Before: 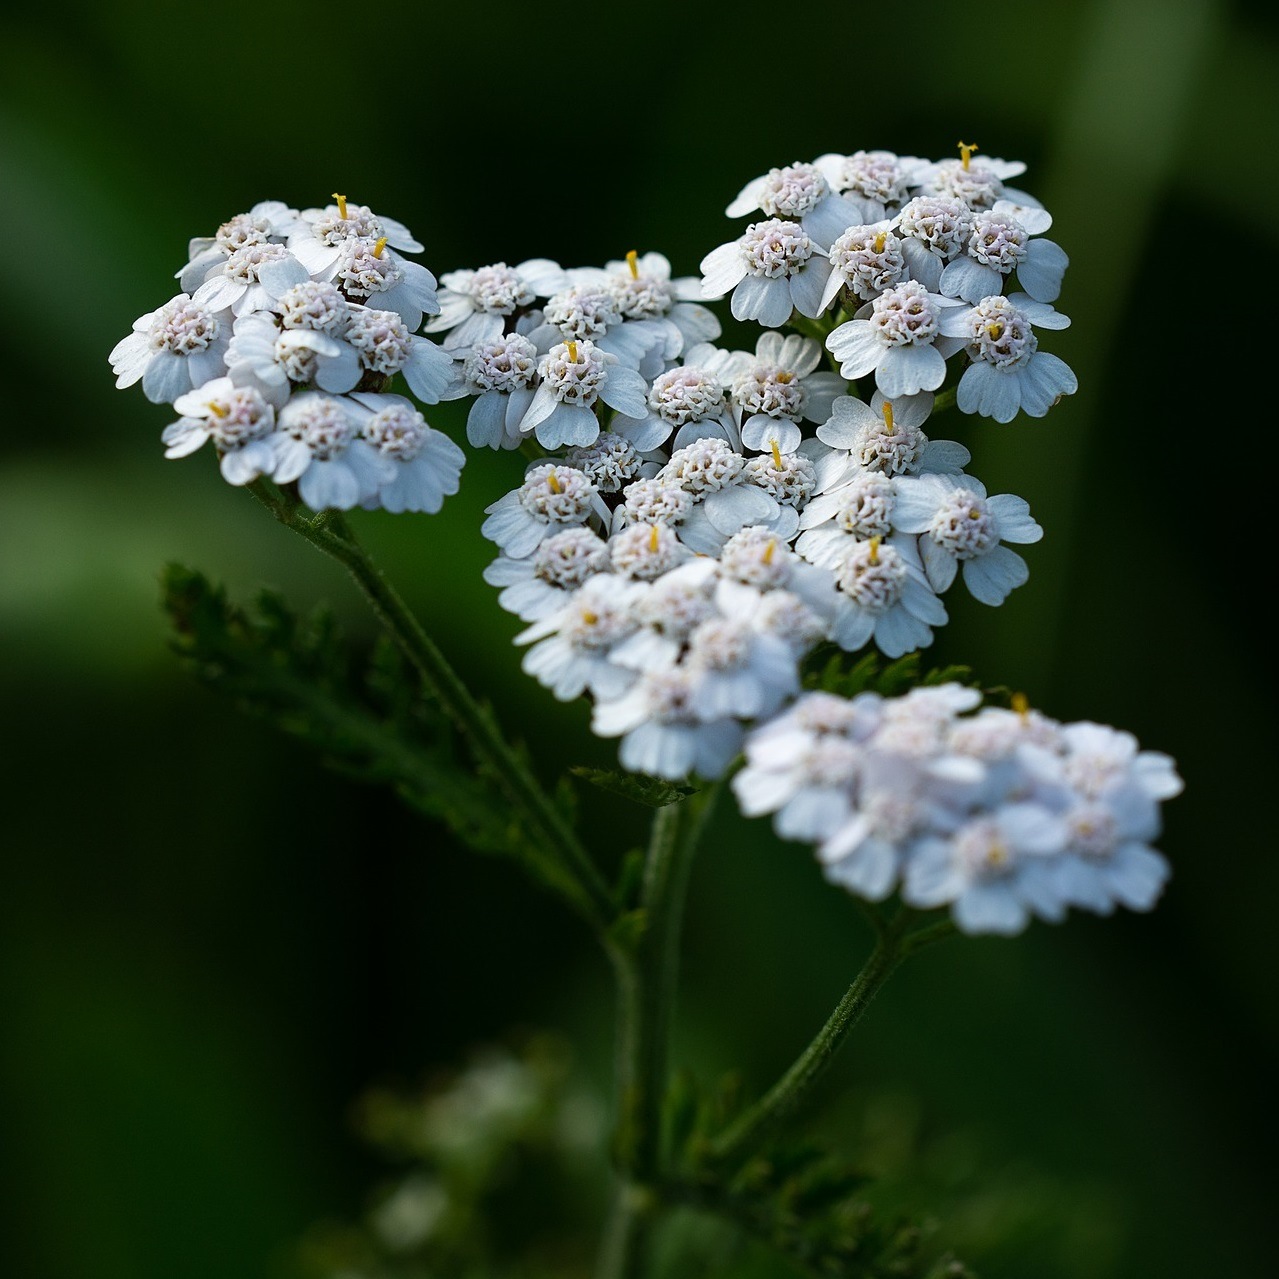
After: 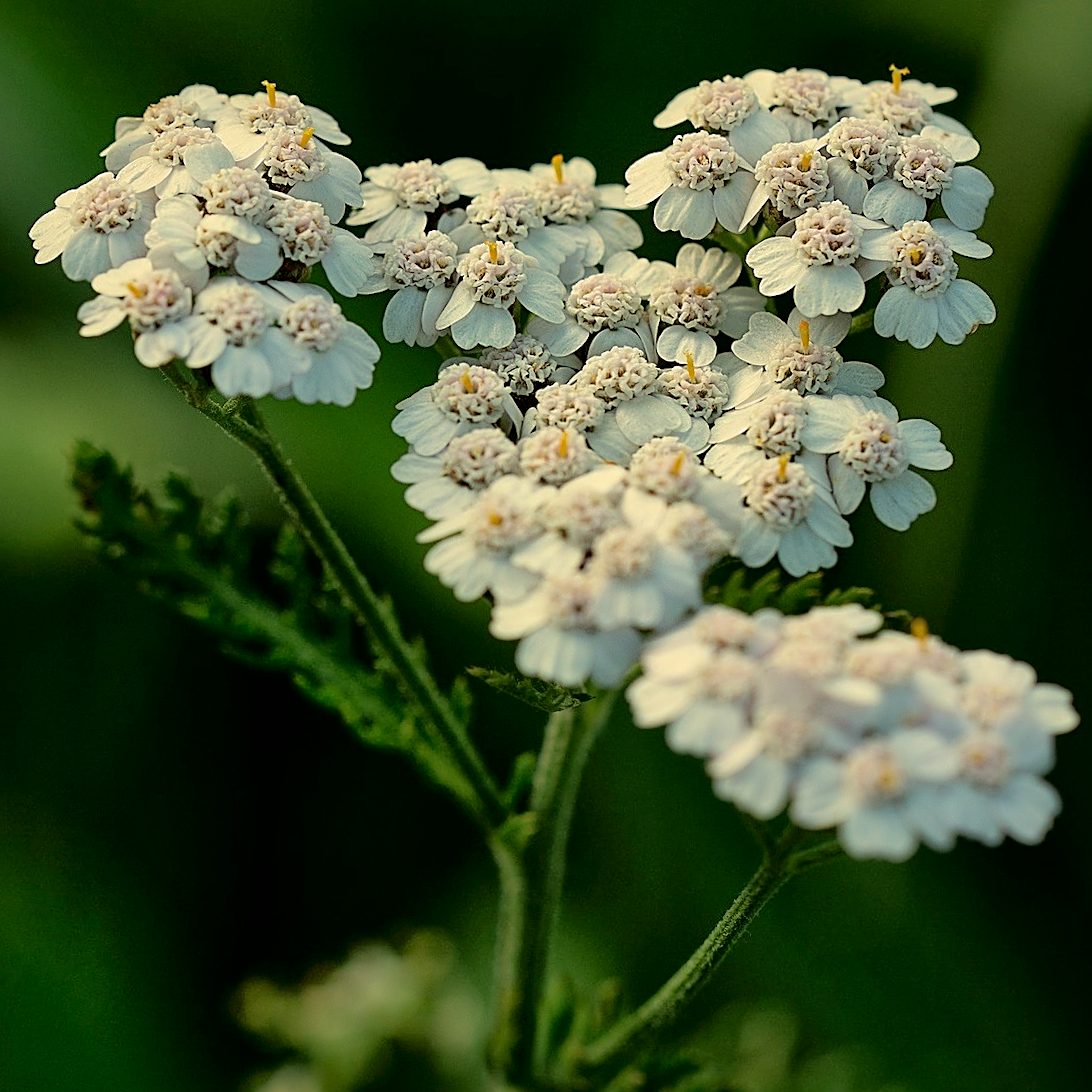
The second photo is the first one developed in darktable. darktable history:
exposure: black level correction 0, exposure 0.7 EV, compensate exposure bias true, compensate highlight preservation false
white balance: red 1.08, blue 0.791
filmic rgb: middle gray luminance 18.42%, black relative exposure -10.5 EV, white relative exposure 3.4 EV, threshold 6 EV, target black luminance 0%, hardness 6.03, latitude 99%, contrast 0.847, shadows ↔ highlights balance 0.505%, add noise in highlights 0, preserve chrominance max RGB, color science v3 (2019), use custom middle-gray values true, iterations of high-quality reconstruction 0, contrast in highlights soft, enable highlight reconstruction true
shadows and highlights: on, module defaults
sharpen: on, module defaults
crop and rotate: angle -3.27°, left 5.211%, top 5.211%, right 4.607%, bottom 4.607%
fill light: exposure -2 EV, width 8.6
local contrast: mode bilateral grid, contrast 20, coarseness 50, detail 120%, midtone range 0.2
